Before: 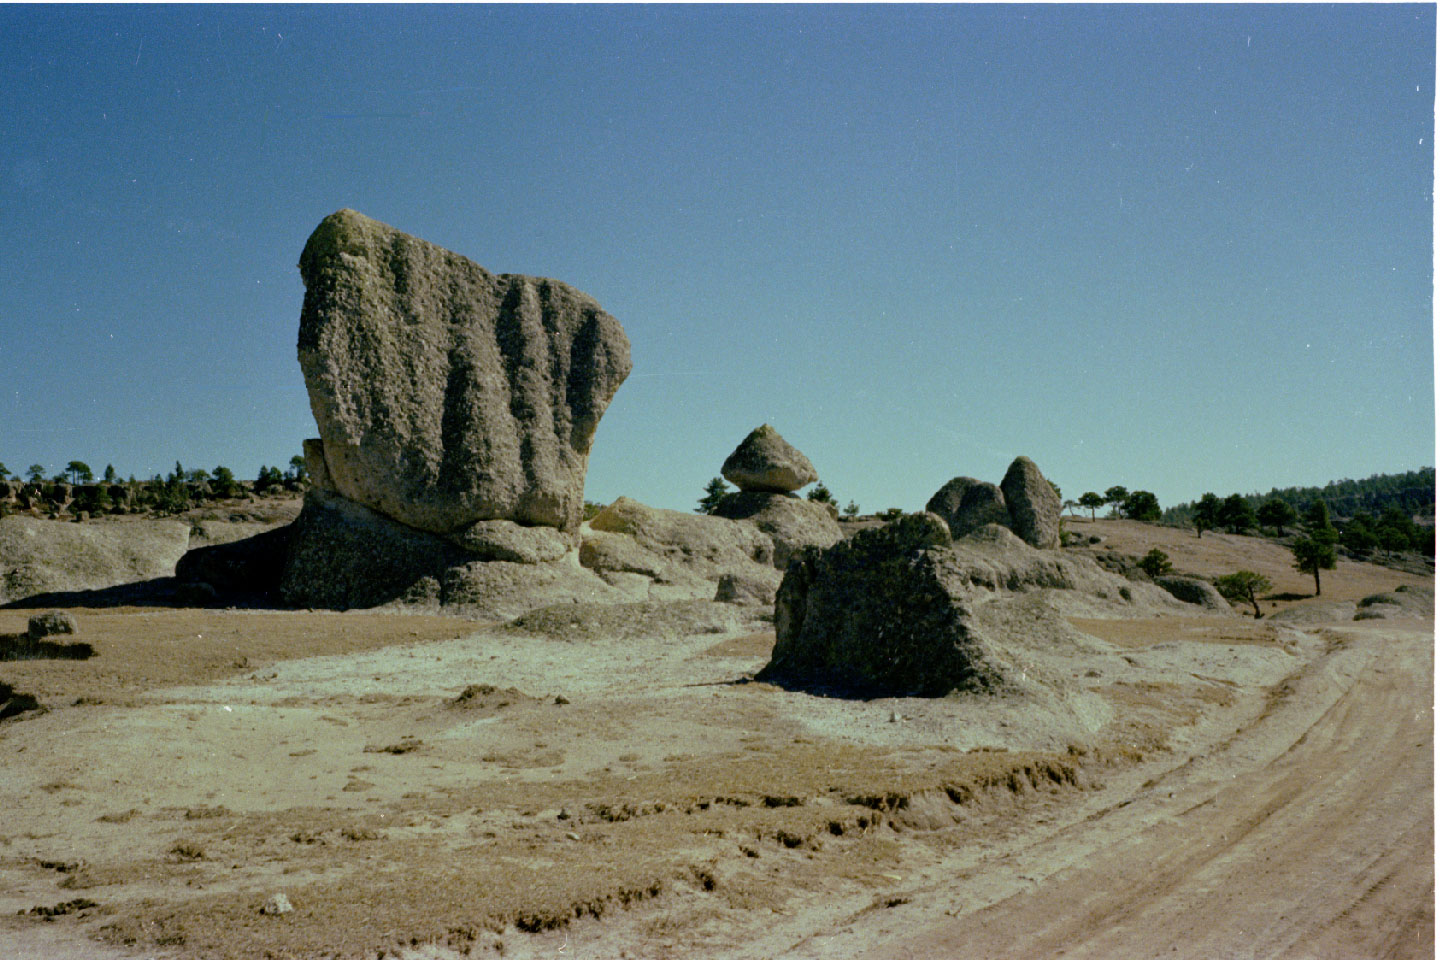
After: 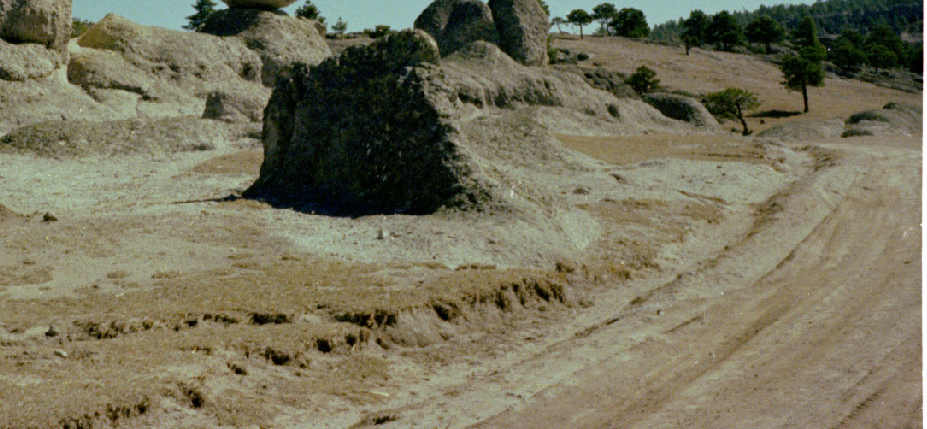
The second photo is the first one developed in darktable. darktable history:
crop and rotate: left 35.591%, top 50.341%, bottom 4.931%
tone curve: color space Lab, linked channels, preserve colors none
